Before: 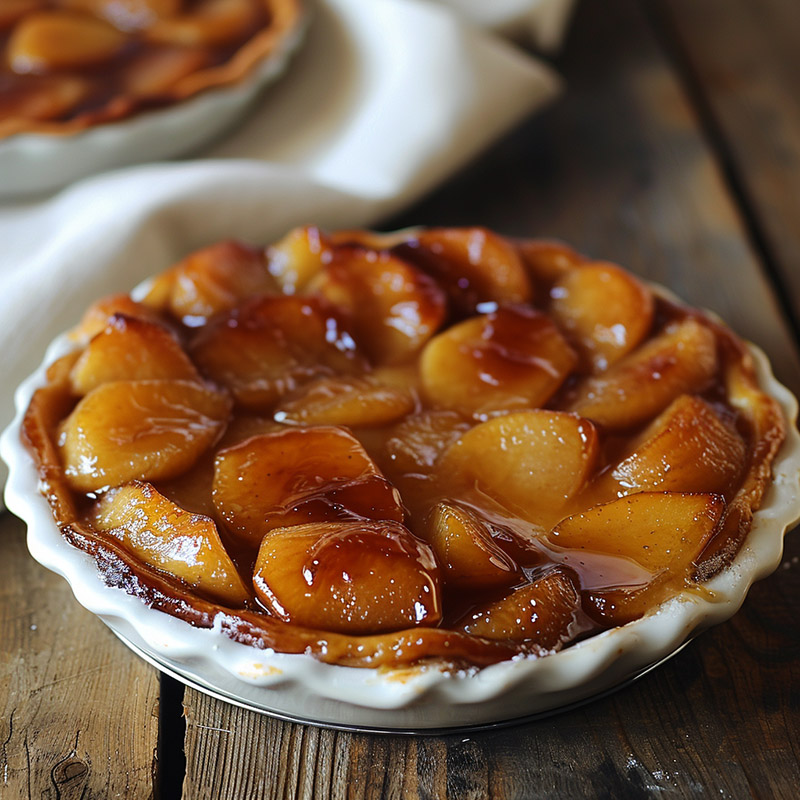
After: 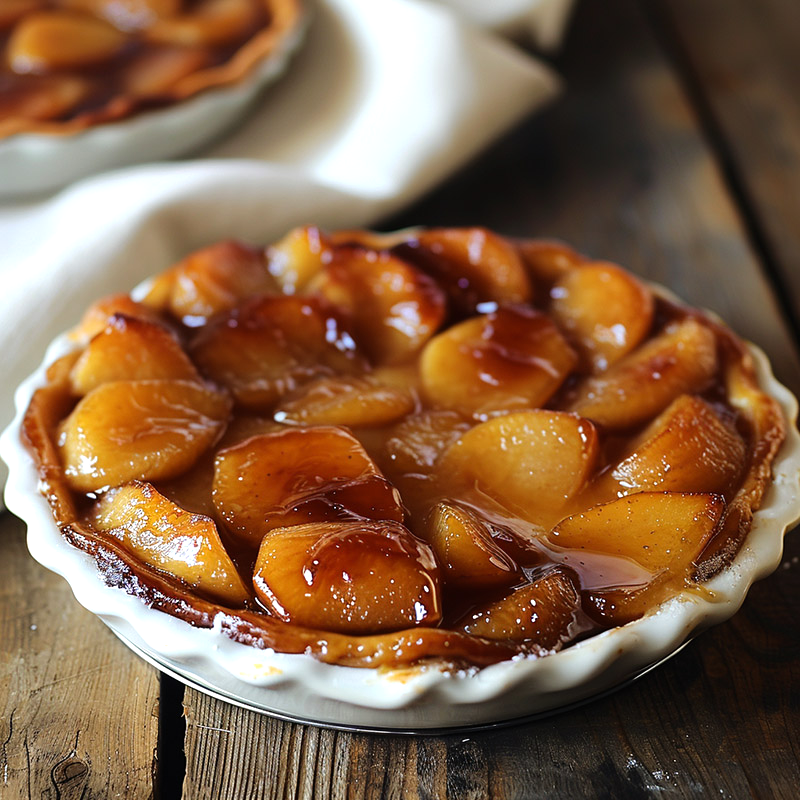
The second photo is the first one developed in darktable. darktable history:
tone equalizer: -8 EV -0.429 EV, -7 EV -0.363 EV, -6 EV -0.367 EV, -5 EV -0.241 EV, -3 EV 0.246 EV, -2 EV 0.359 EV, -1 EV 0.371 EV, +0 EV 0.392 EV, mask exposure compensation -0.515 EV
